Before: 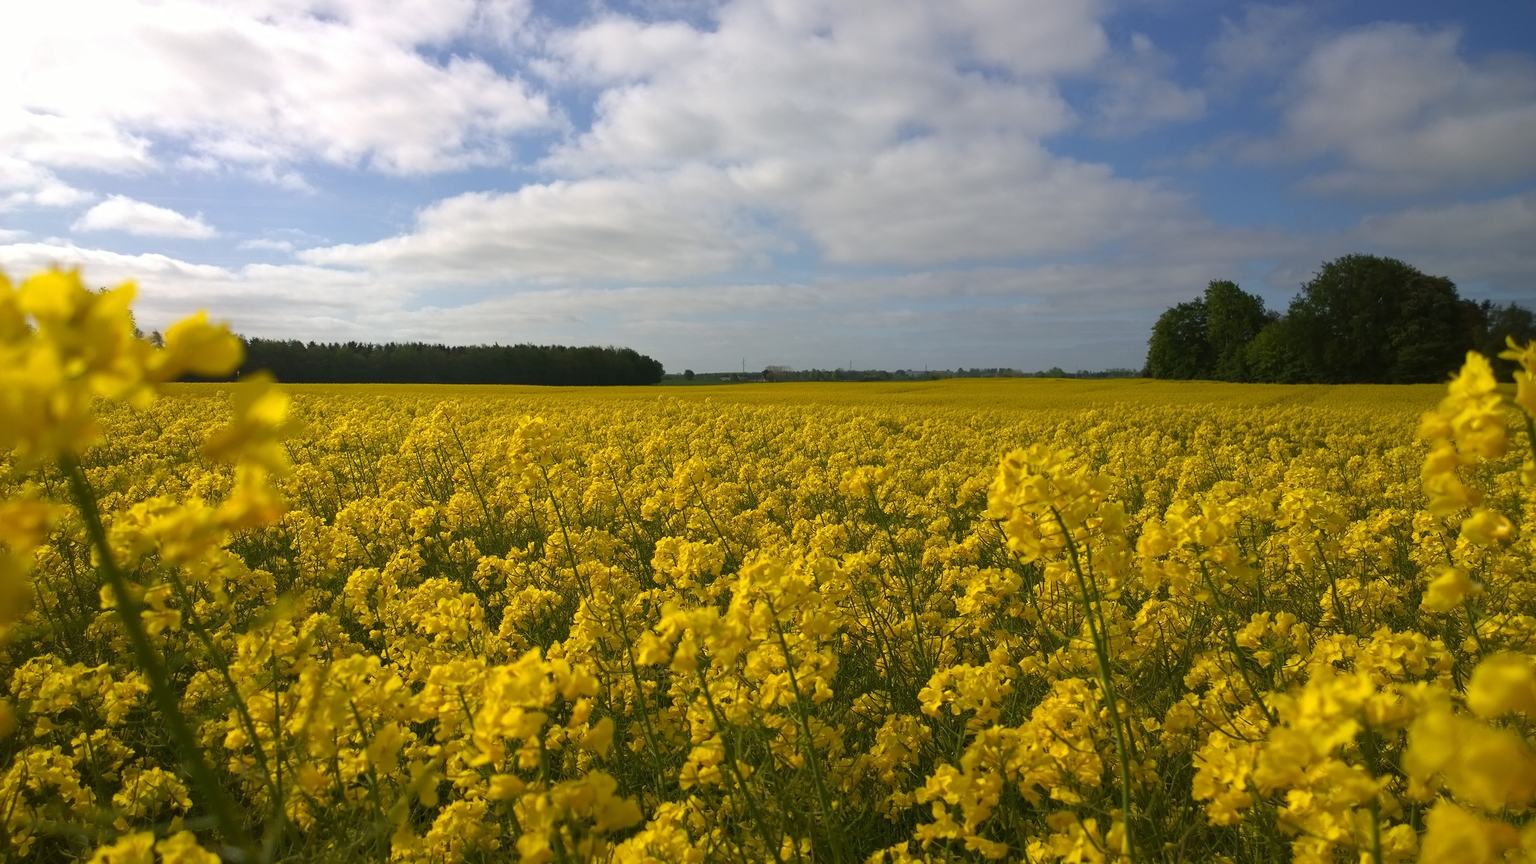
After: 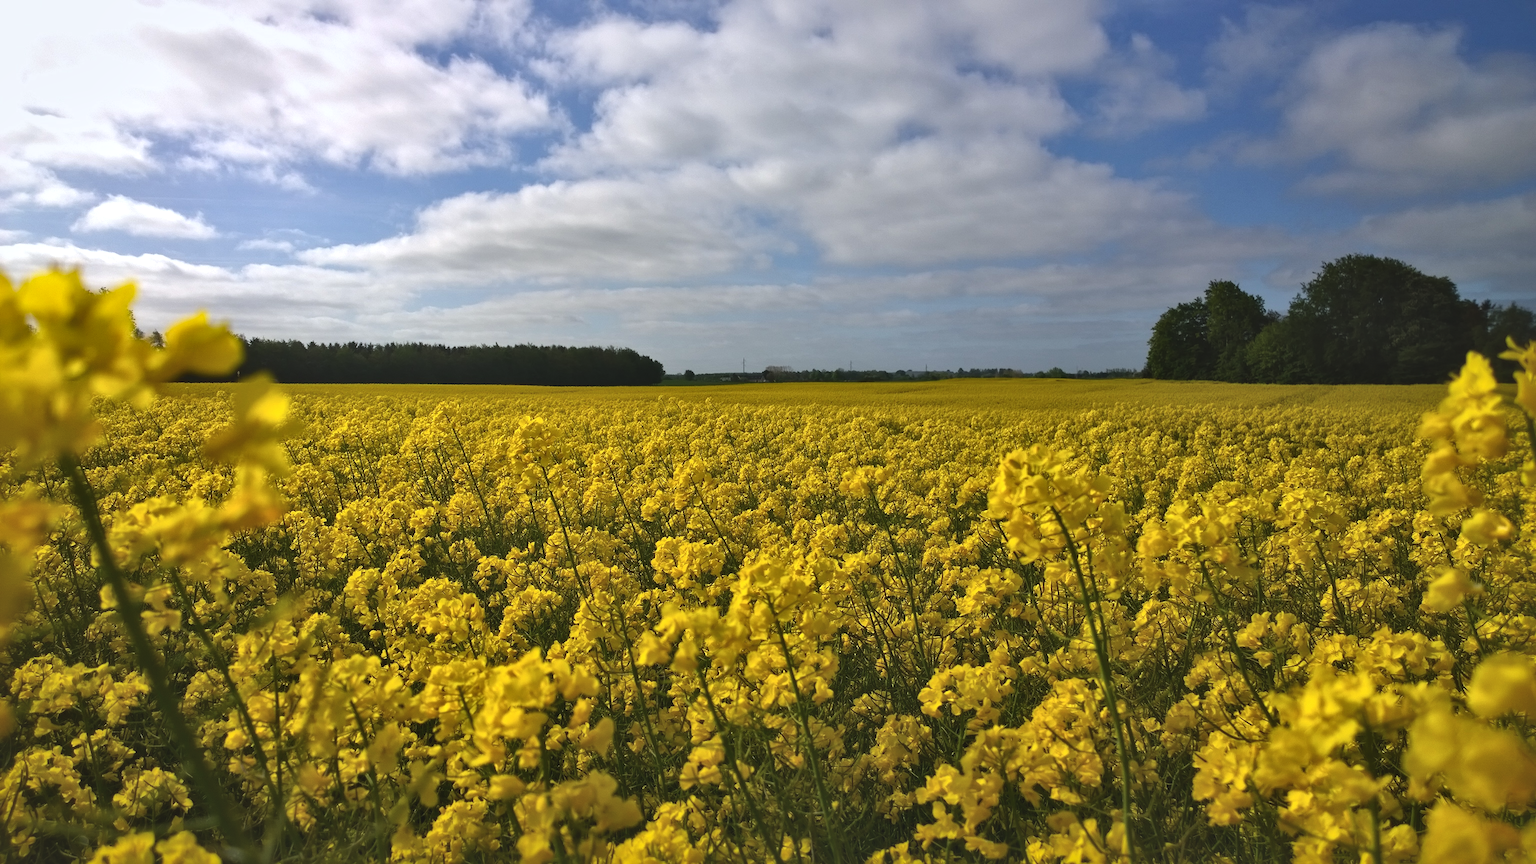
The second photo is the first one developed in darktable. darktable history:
white balance: red 0.983, blue 1.036
exposure: black level correction -0.015, exposure -0.125 EV, compensate highlight preservation false
color contrast: green-magenta contrast 1.1, blue-yellow contrast 1.1, unbound 0
local contrast: mode bilateral grid, contrast 25, coarseness 60, detail 151%, midtone range 0.2
